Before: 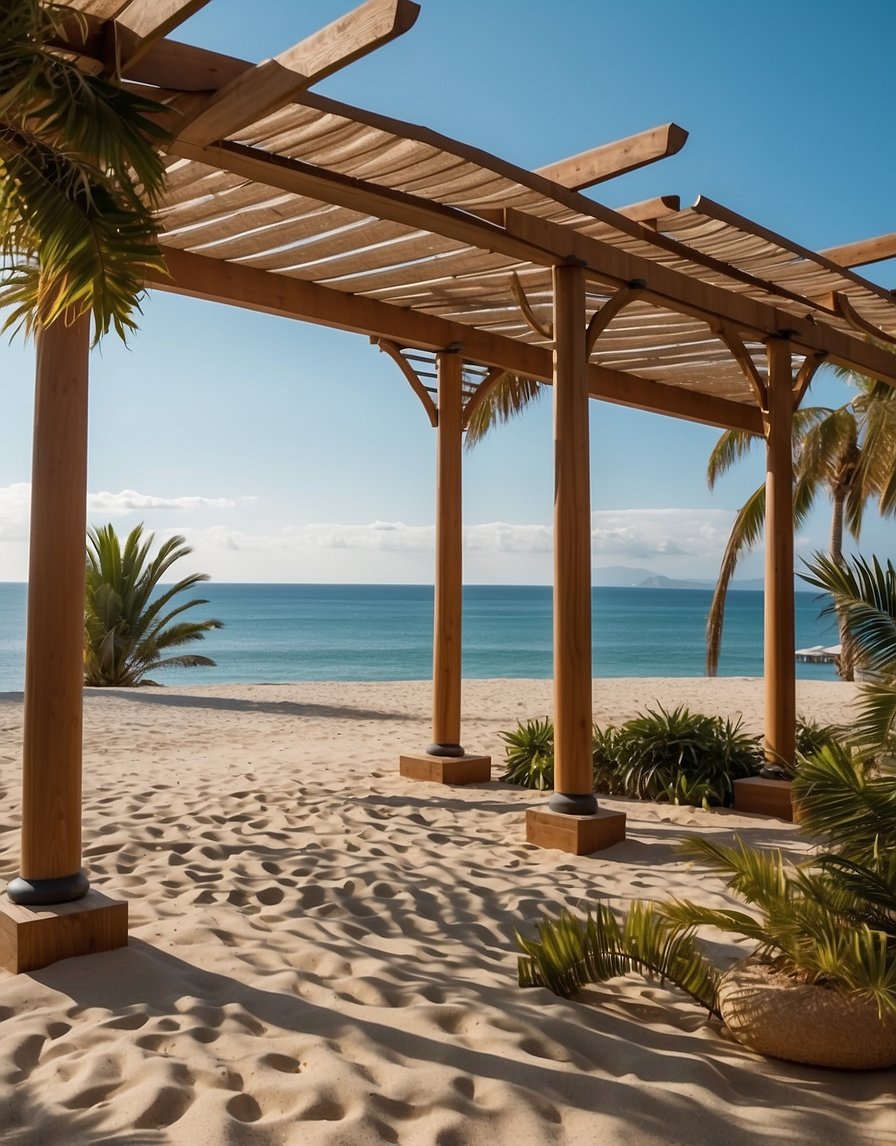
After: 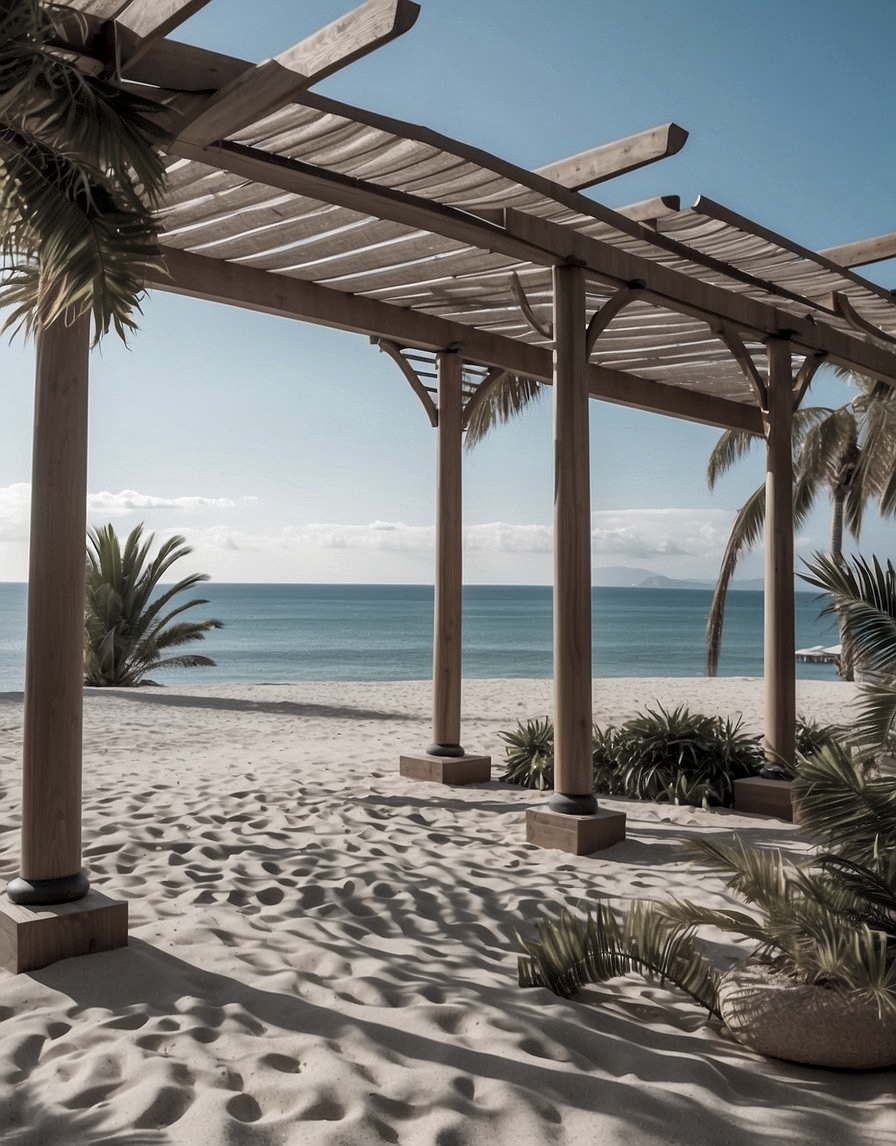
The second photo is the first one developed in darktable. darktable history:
color zones: curves: ch1 [(0.238, 0.163) (0.476, 0.2) (0.733, 0.322) (0.848, 0.134)]
local contrast: highlights 100%, shadows 100%, detail 120%, midtone range 0.2
